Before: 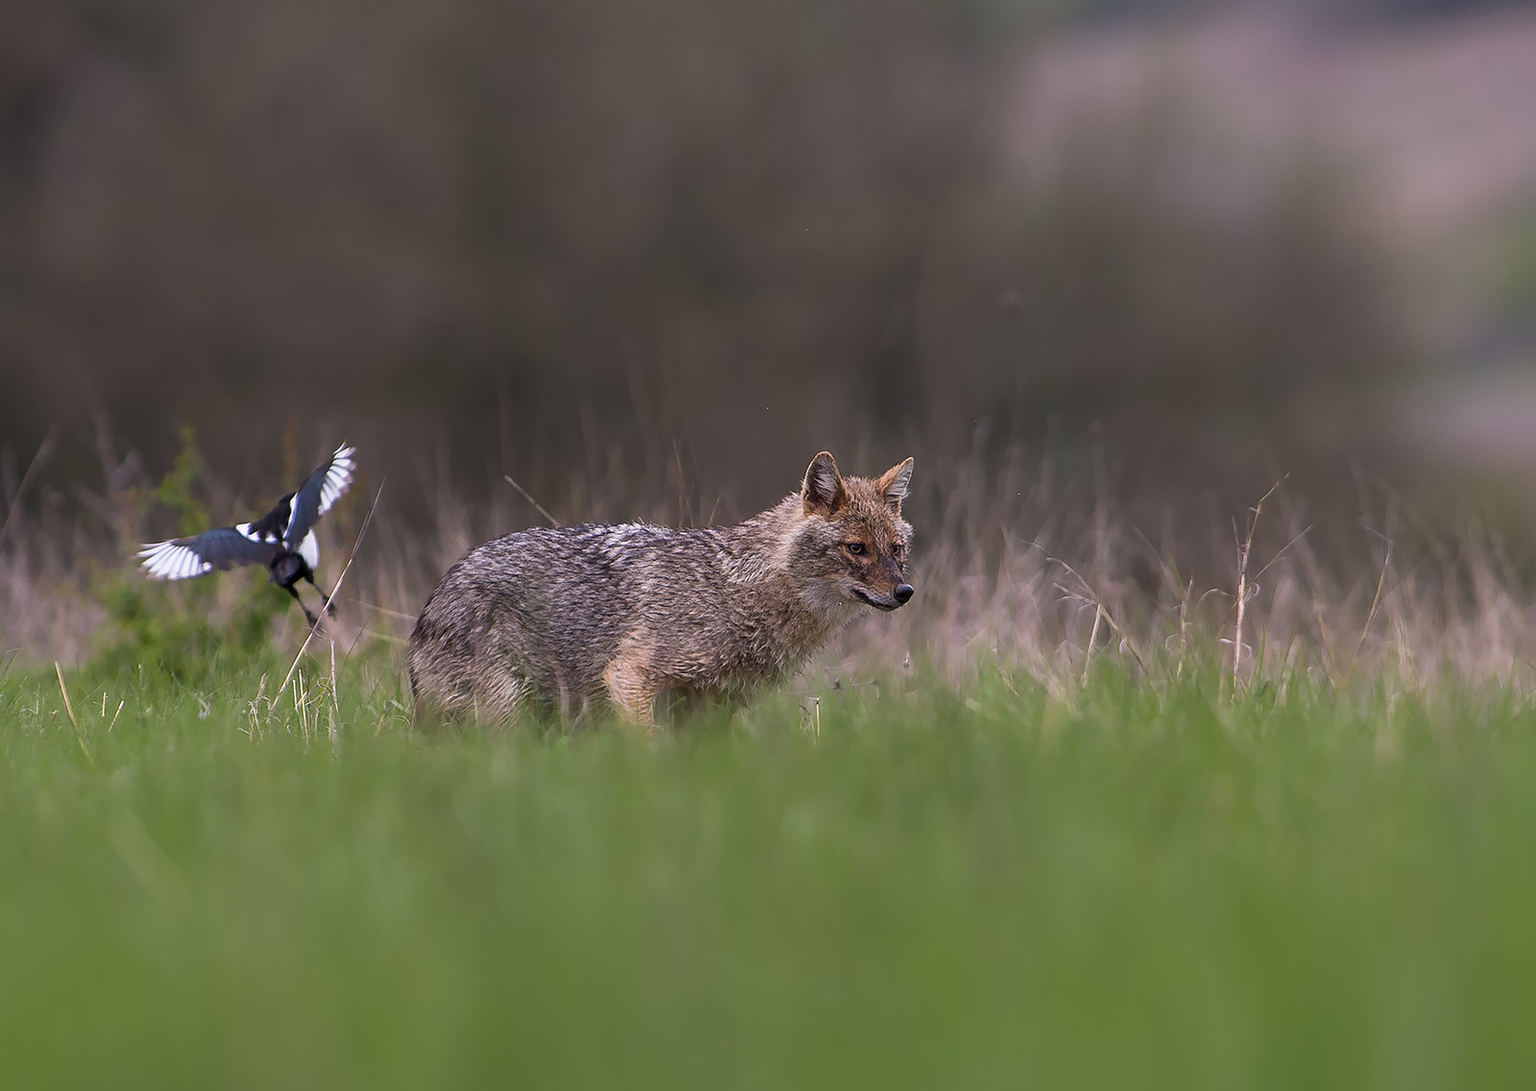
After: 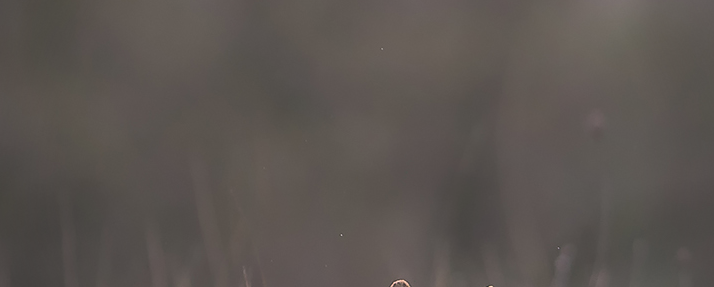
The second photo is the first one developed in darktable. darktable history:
exposure: black level correction -0.015, exposure -0.516 EV, compensate exposure bias true, compensate highlight preservation false
shadows and highlights: soften with gaussian
vignetting: unbound false
crop: left 28.652%, top 16.809%, right 26.669%, bottom 57.922%
